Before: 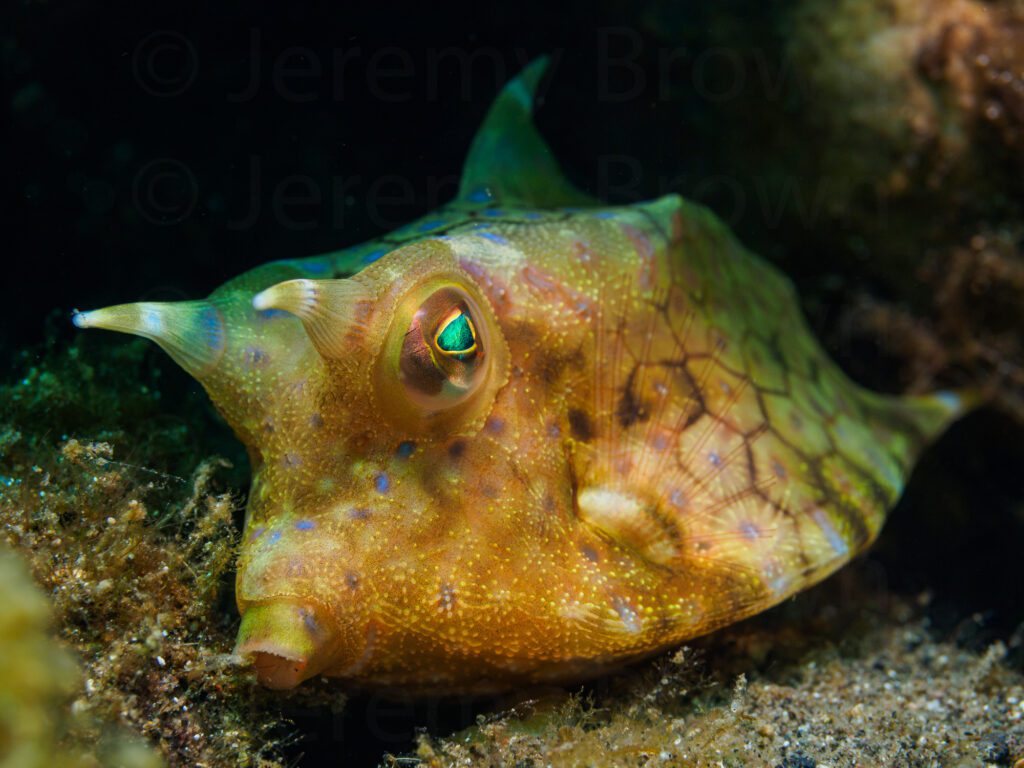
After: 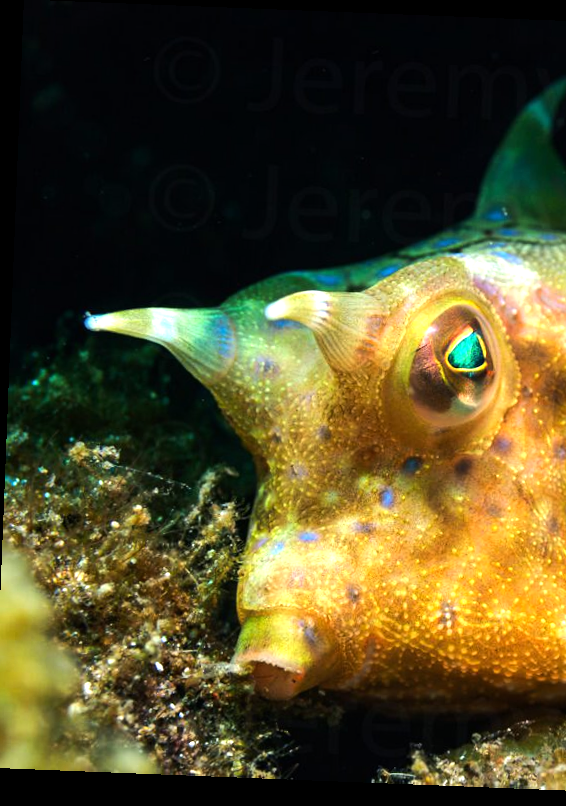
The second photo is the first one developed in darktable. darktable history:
exposure: exposure 0.6 EV, compensate highlight preservation false
crop: left 0.587%, right 45.588%, bottom 0.086%
tone equalizer: -8 EV -0.75 EV, -7 EV -0.7 EV, -6 EV -0.6 EV, -5 EV -0.4 EV, -3 EV 0.4 EV, -2 EV 0.6 EV, -1 EV 0.7 EV, +0 EV 0.75 EV, edges refinement/feathering 500, mask exposure compensation -1.57 EV, preserve details no
rotate and perspective: rotation 2.27°, automatic cropping off
